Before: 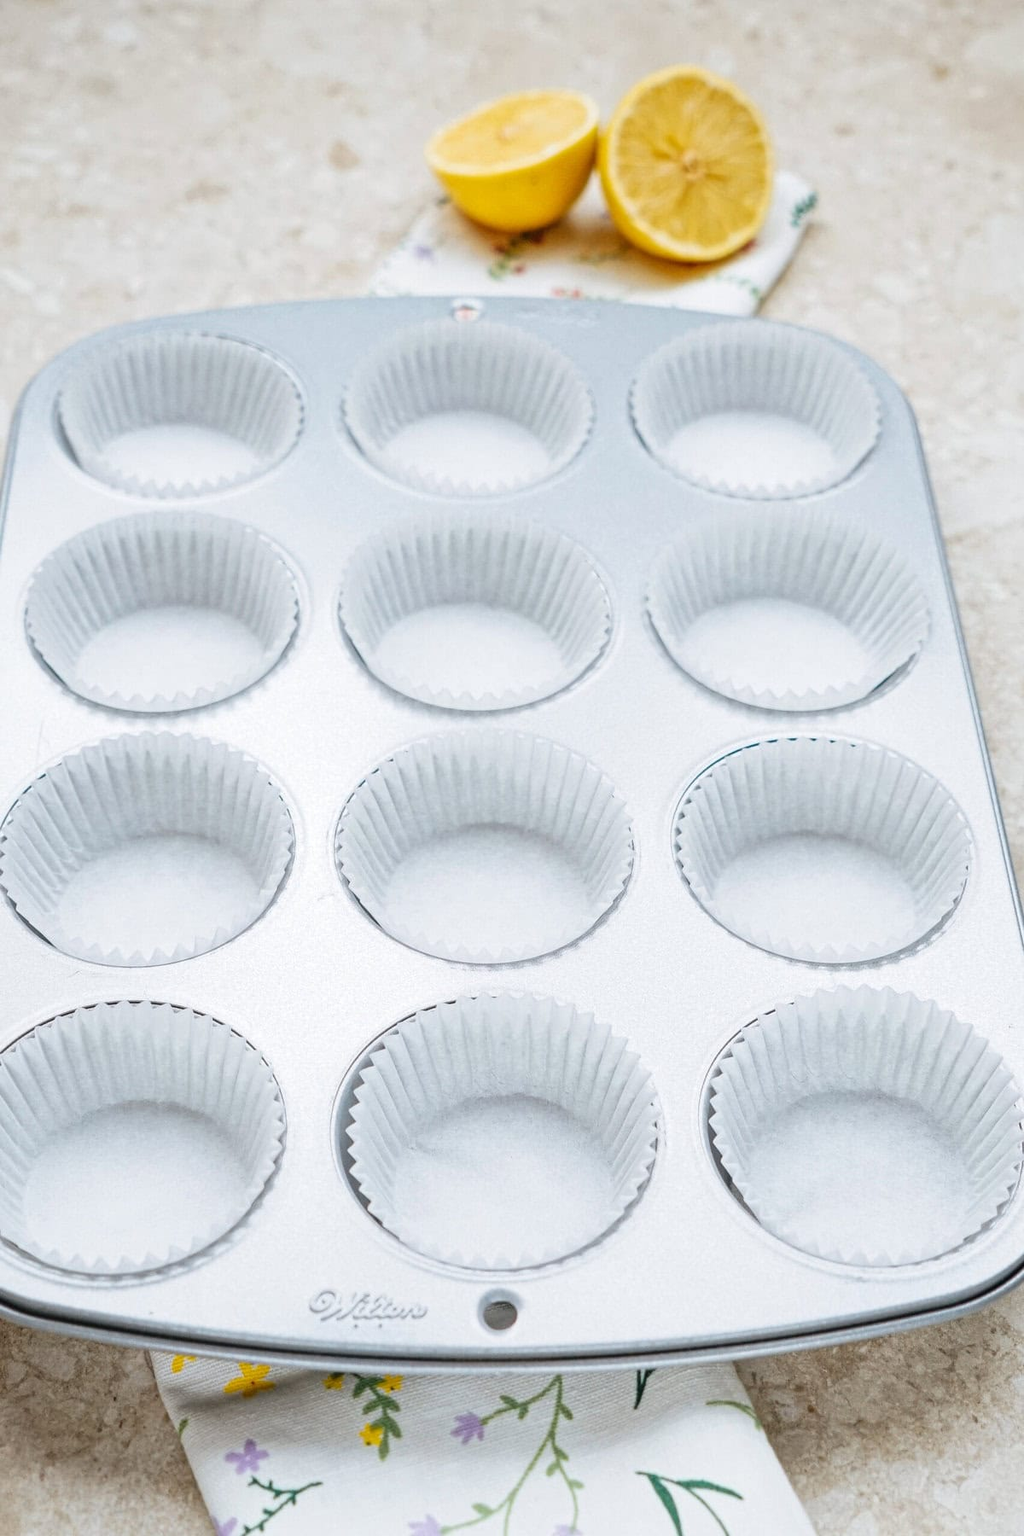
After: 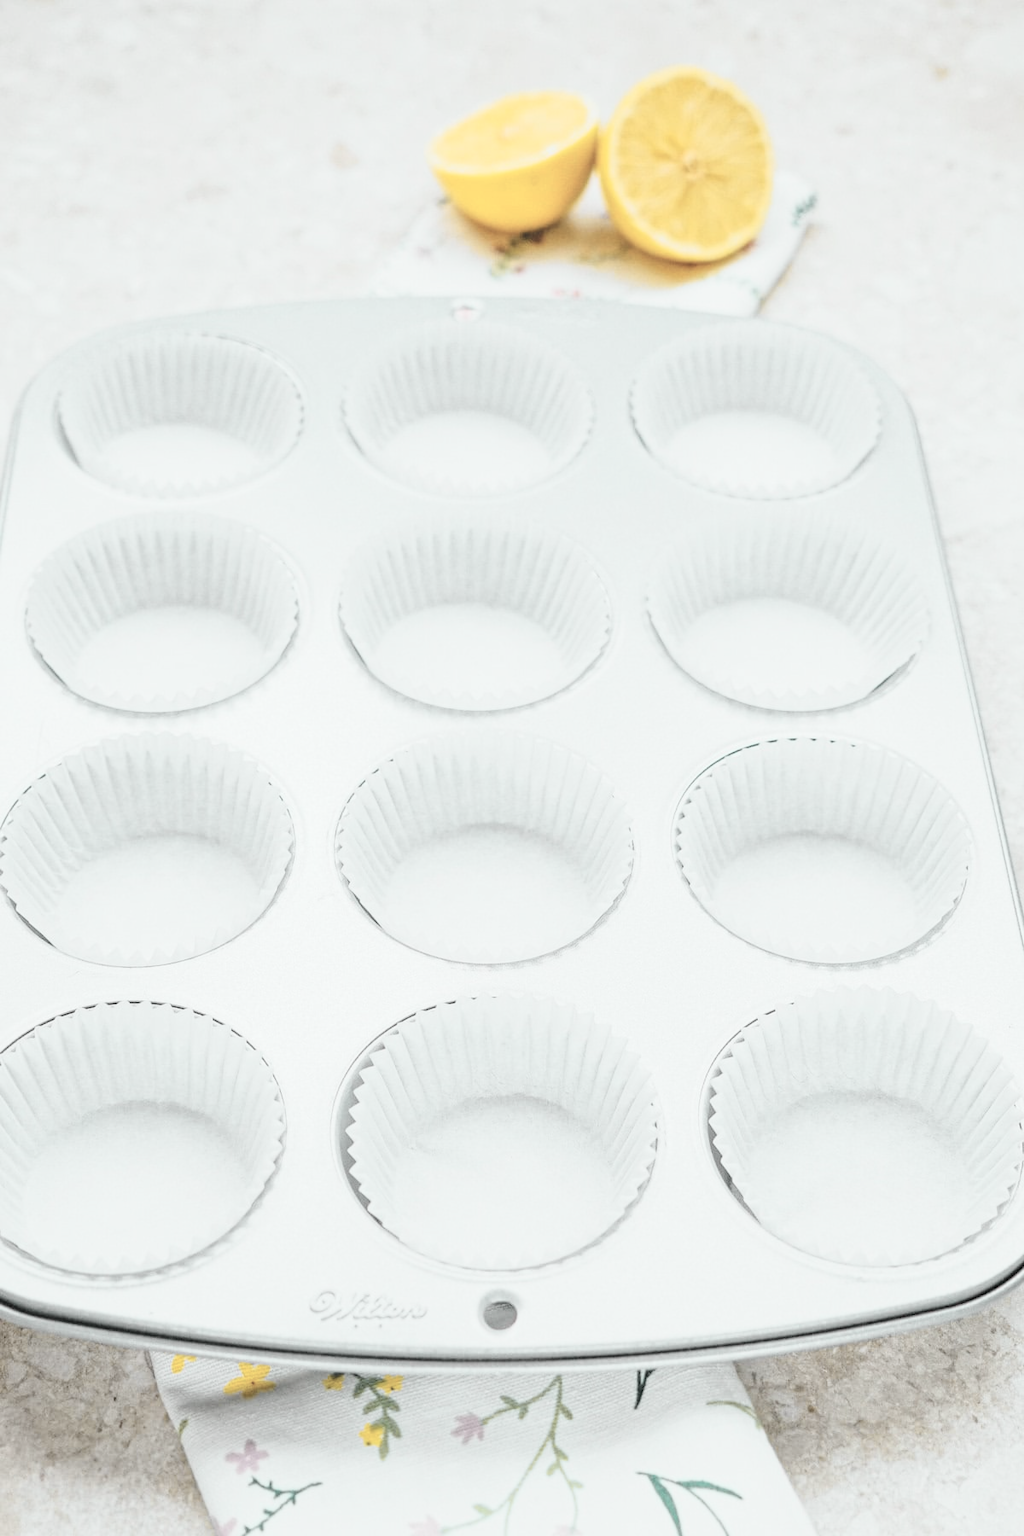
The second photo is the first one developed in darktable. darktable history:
contrast brightness saturation: brightness 0.19, saturation -0.5
tone curve: curves: ch0 [(0, 0.012) (0.093, 0.11) (0.345, 0.425) (0.457, 0.562) (0.628, 0.738) (0.839, 0.909) (0.998, 0.978)]; ch1 [(0, 0) (0.437, 0.408) (0.472, 0.47) (0.502, 0.497) (0.527, 0.523) (0.568, 0.577) (0.62, 0.66) (0.669, 0.748) (0.859, 0.899) (1, 1)]; ch2 [(0, 0) (0.33, 0.301) (0.421, 0.443) (0.473, 0.498) (0.509, 0.502) (0.535, 0.545) (0.549, 0.576) (0.644, 0.703) (1, 1)], color space Lab, independent channels, preserve colors none
